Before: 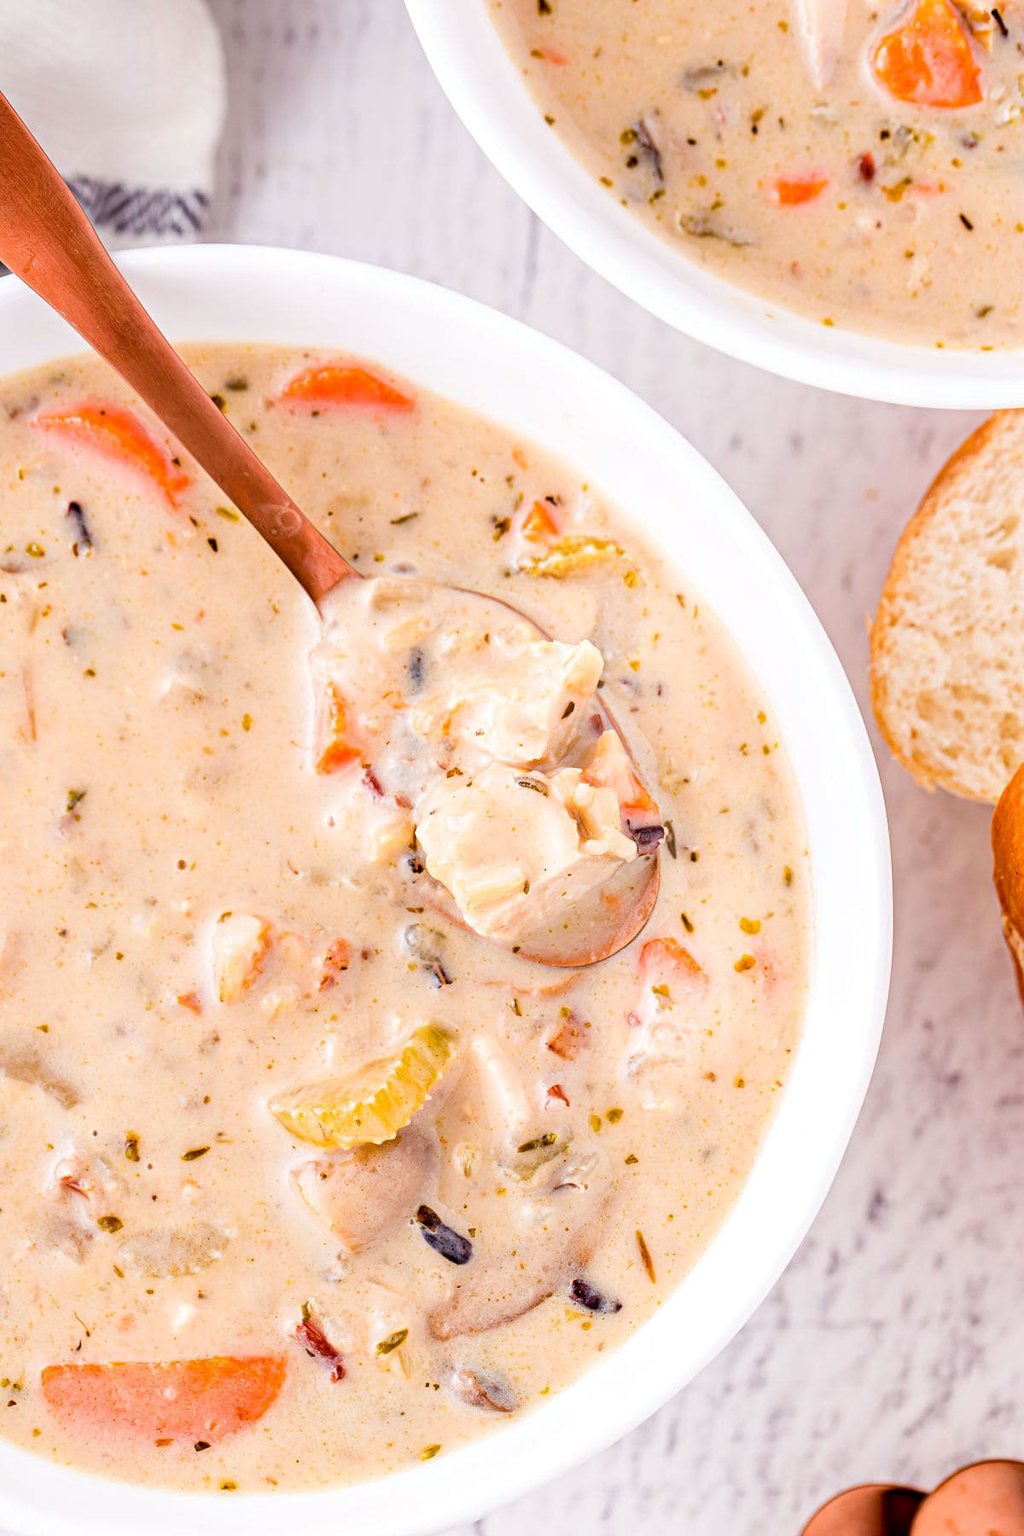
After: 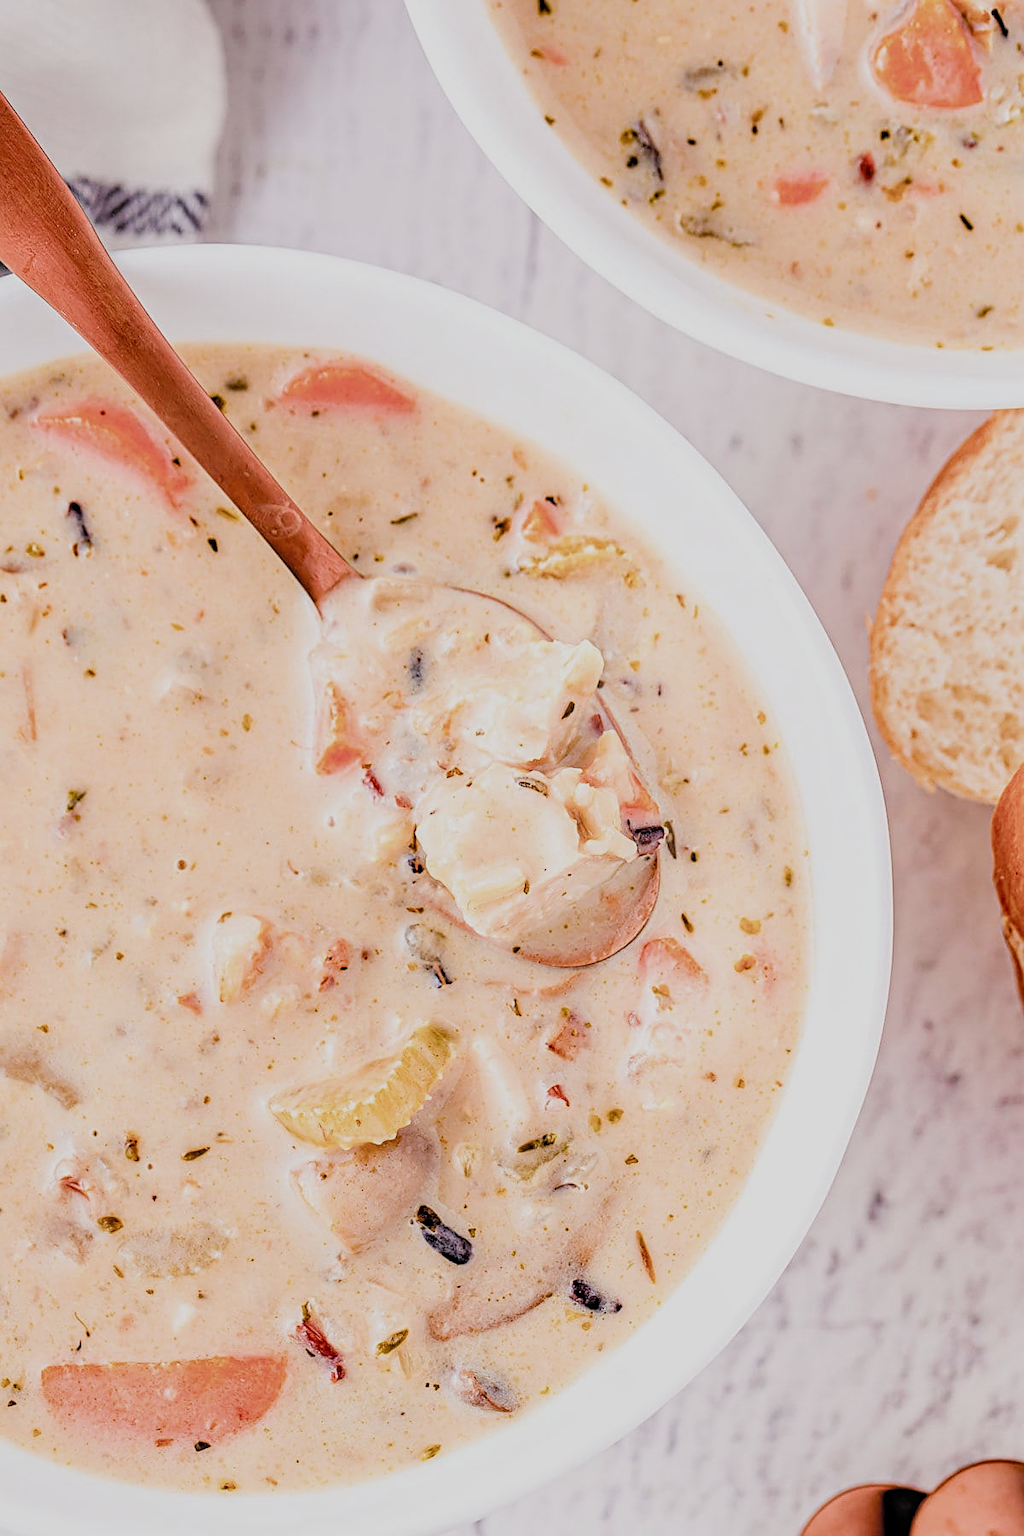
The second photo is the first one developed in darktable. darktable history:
filmic rgb: black relative exposure -4.3 EV, white relative exposure 4.56 EV, hardness 2.39, contrast 1.055, color science v4 (2020)
sharpen: on, module defaults
local contrast: on, module defaults
exposure: exposure -0.019 EV, compensate exposure bias true, compensate highlight preservation false
